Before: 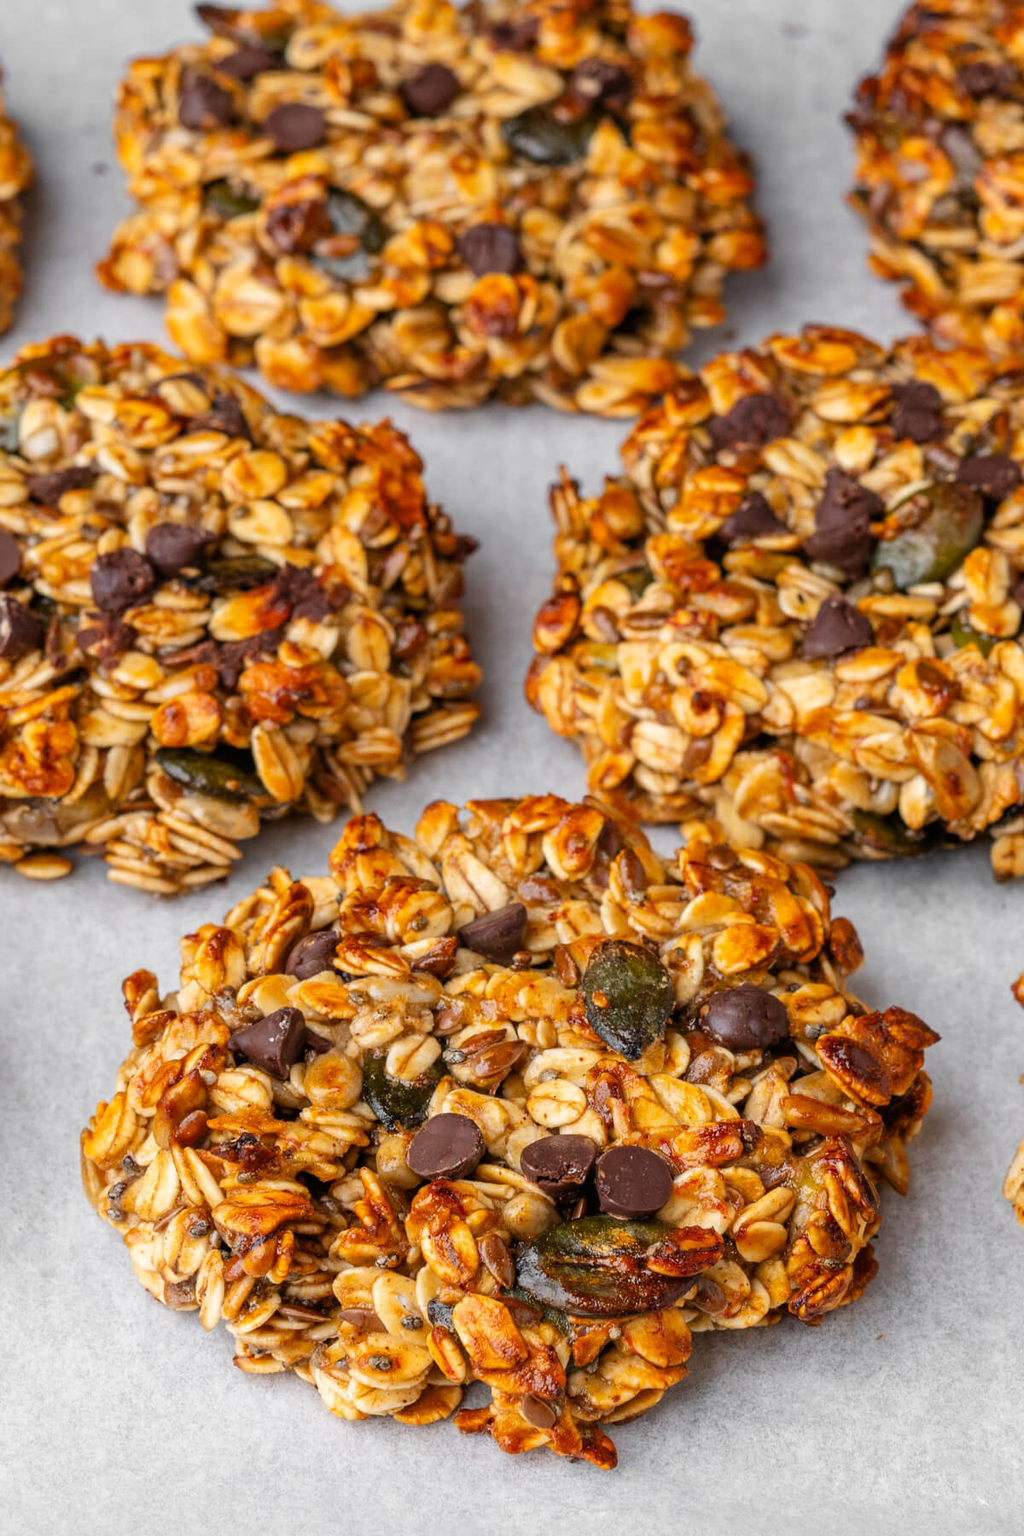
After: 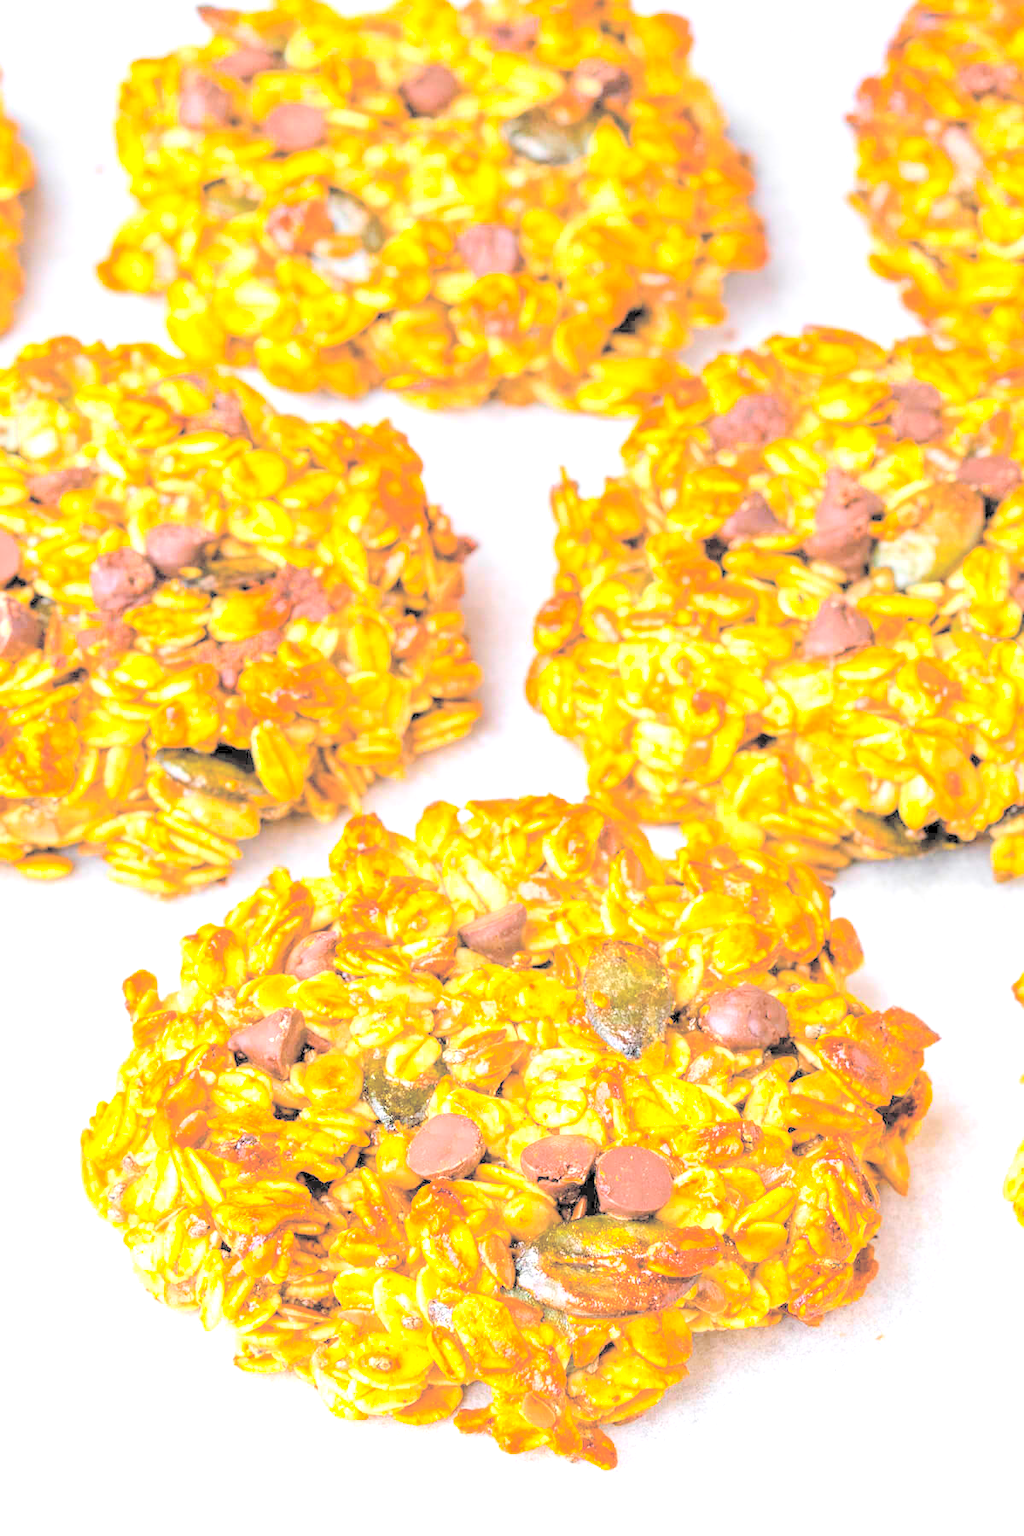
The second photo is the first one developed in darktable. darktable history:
color balance rgb: perceptual saturation grading › global saturation 20%, global vibrance 20%
exposure: black level correction 0.001, exposure 1.735 EV, compensate highlight preservation false
contrast brightness saturation: brightness 1
